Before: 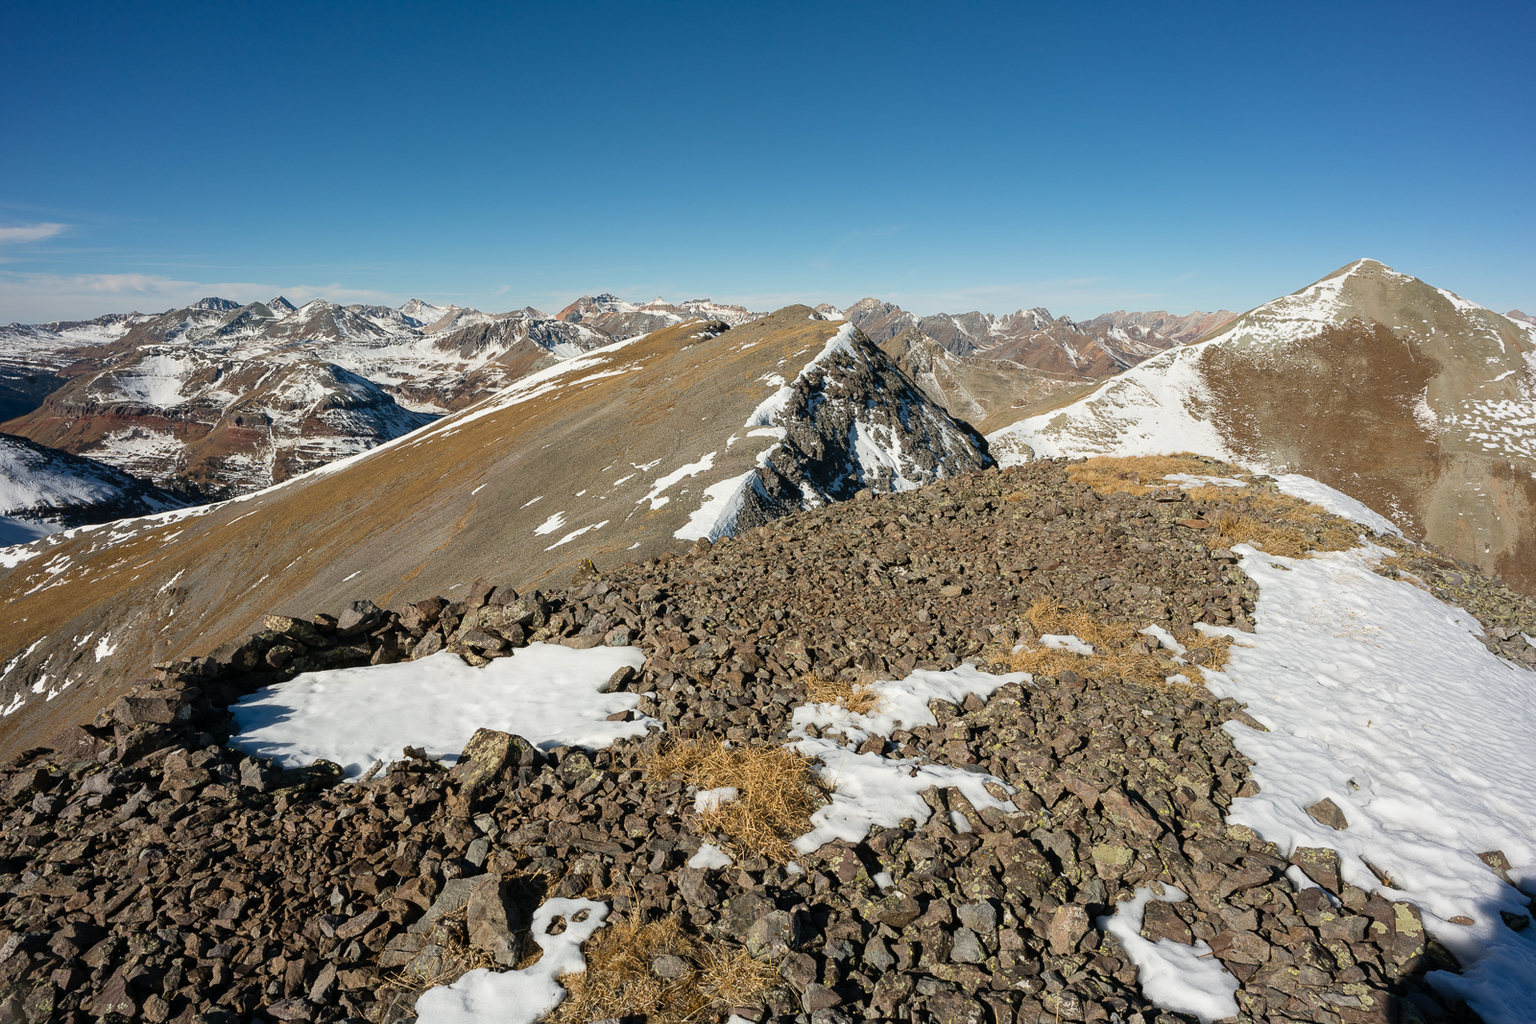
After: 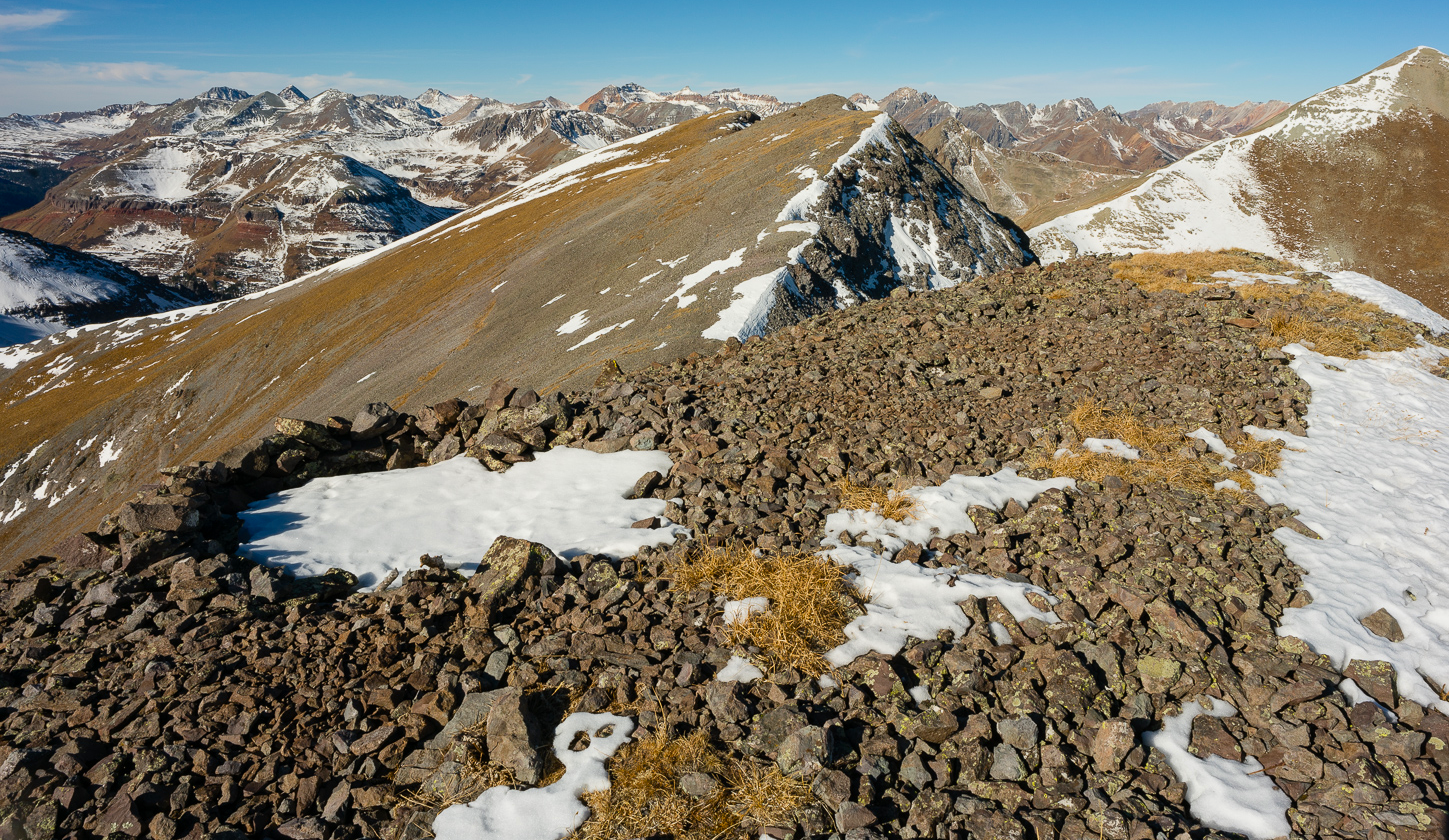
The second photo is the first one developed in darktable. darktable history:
crop: top 20.916%, right 9.437%, bottom 0.316%
color balance rgb: linear chroma grading › shadows -8%, linear chroma grading › global chroma 10%, perceptual saturation grading › global saturation 2%, perceptual saturation grading › highlights -2%, perceptual saturation grading › mid-tones 4%, perceptual saturation grading › shadows 8%, perceptual brilliance grading › global brilliance 2%, perceptual brilliance grading › highlights -4%, global vibrance 16%, saturation formula JzAzBz (2021)
